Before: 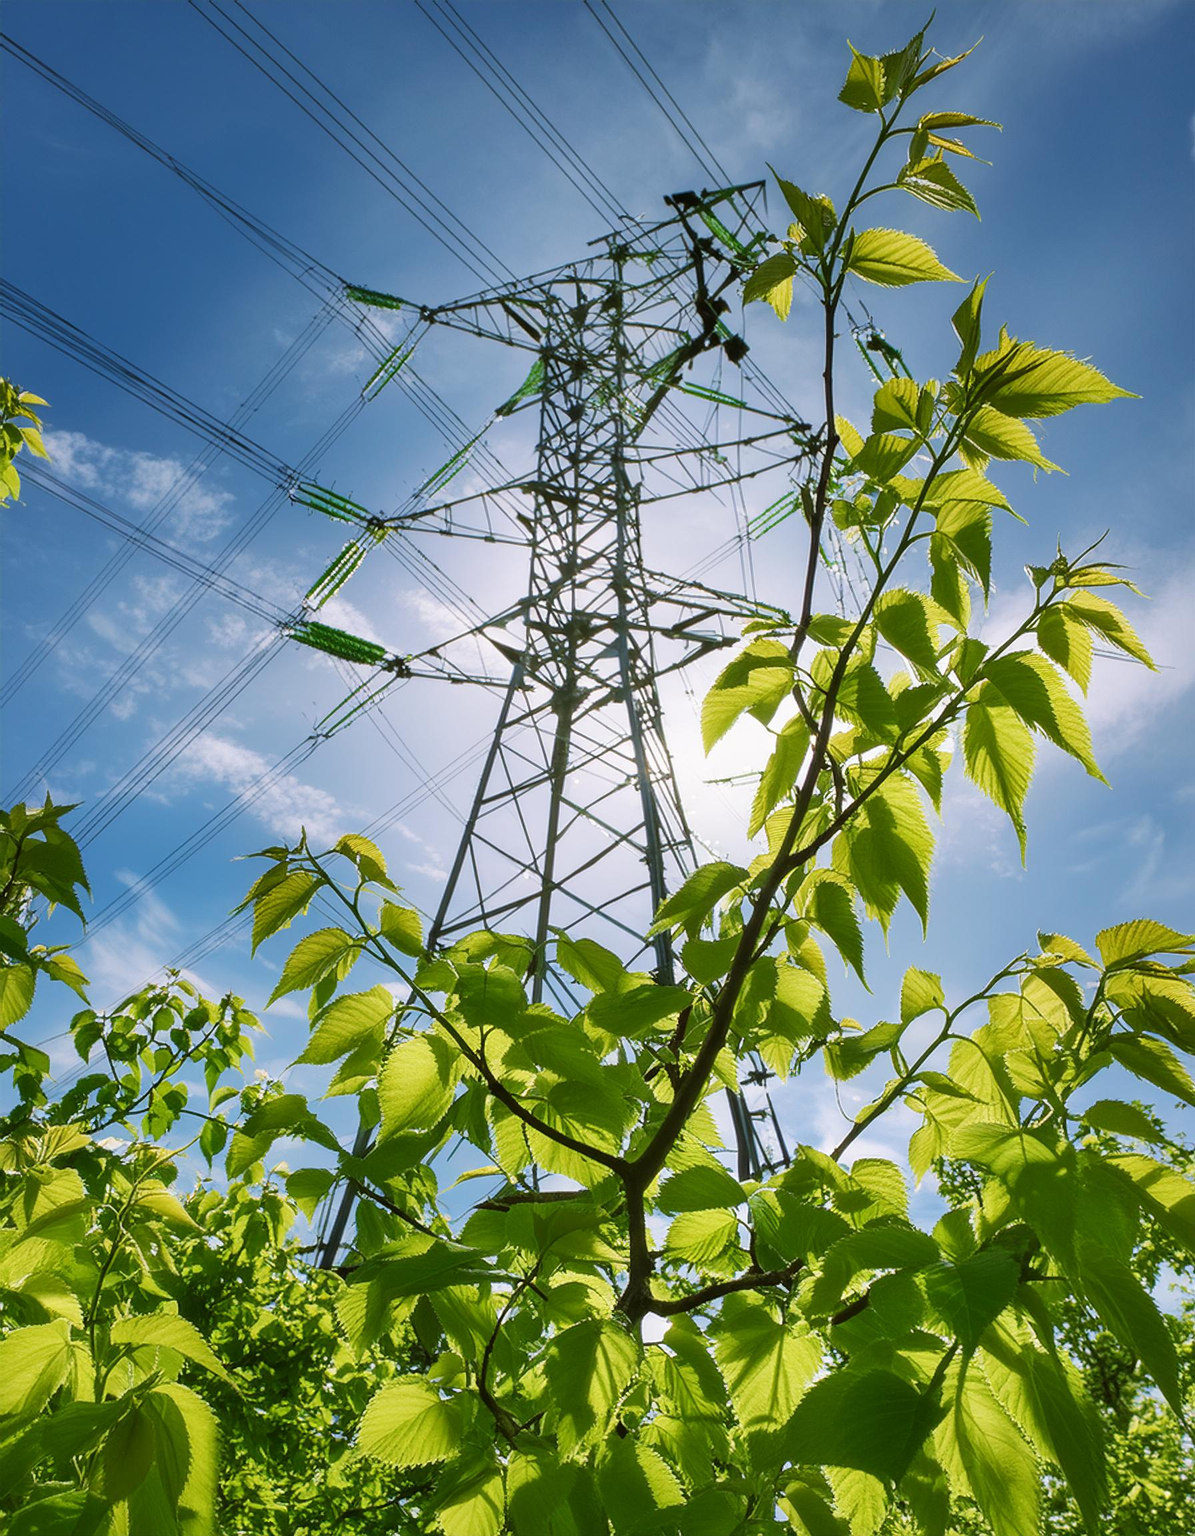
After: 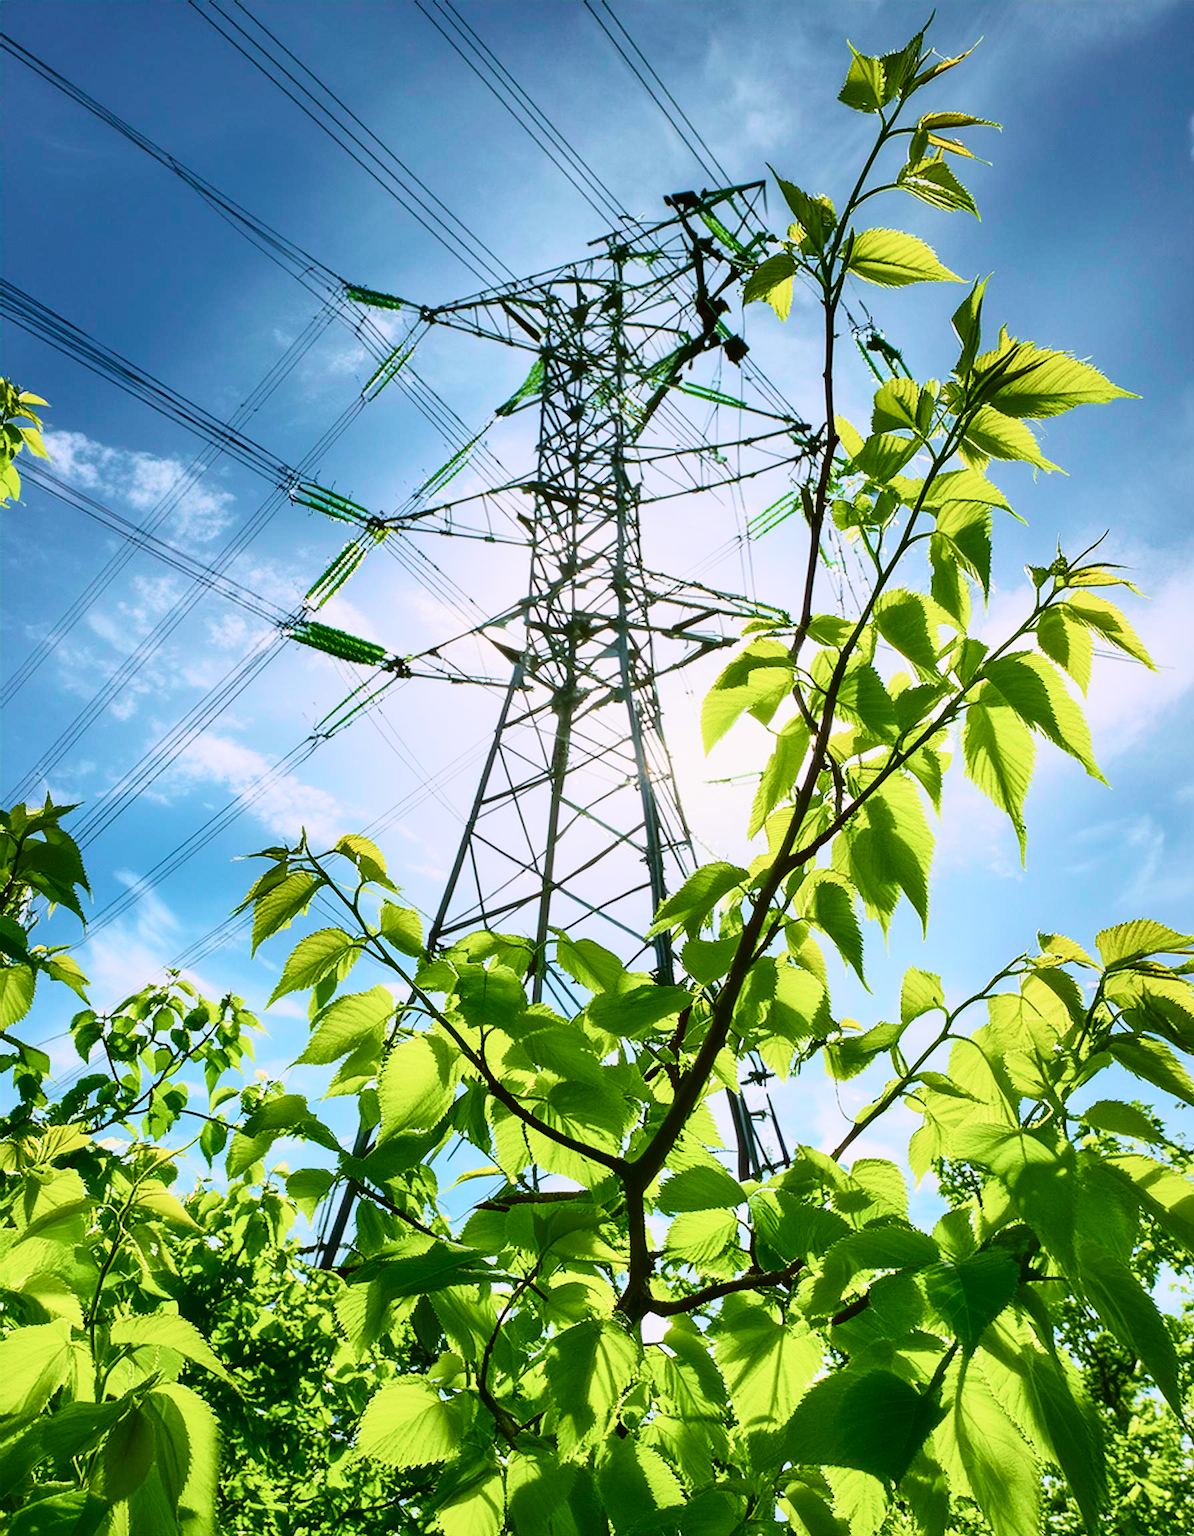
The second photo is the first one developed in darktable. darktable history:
tone curve: curves: ch0 [(0, 0) (0.187, 0.12) (0.392, 0.438) (0.704, 0.86) (0.858, 0.938) (1, 0.981)]; ch1 [(0, 0) (0.402, 0.36) (0.476, 0.456) (0.498, 0.501) (0.518, 0.521) (0.58, 0.598) (0.619, 0.663) (0.692, 0.744) (1, 1)]; ch2 [(0, 0) (0.427, 0.417) (0.483, 0.481) (0.503, 0.503) (0.526, 0.53) (0.563, 0.585) (0.626, 0.703) (0.699, 0.753) (0.997, 0.858)], color space Lab, independent channels
